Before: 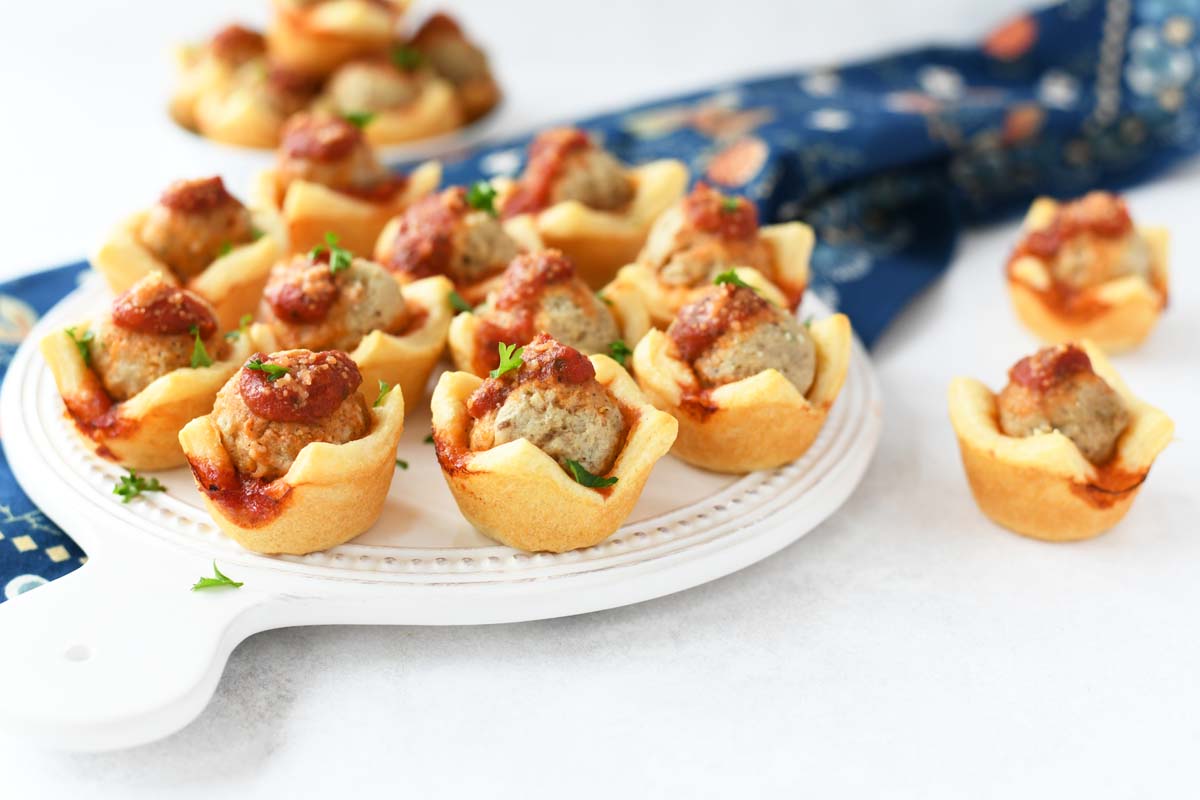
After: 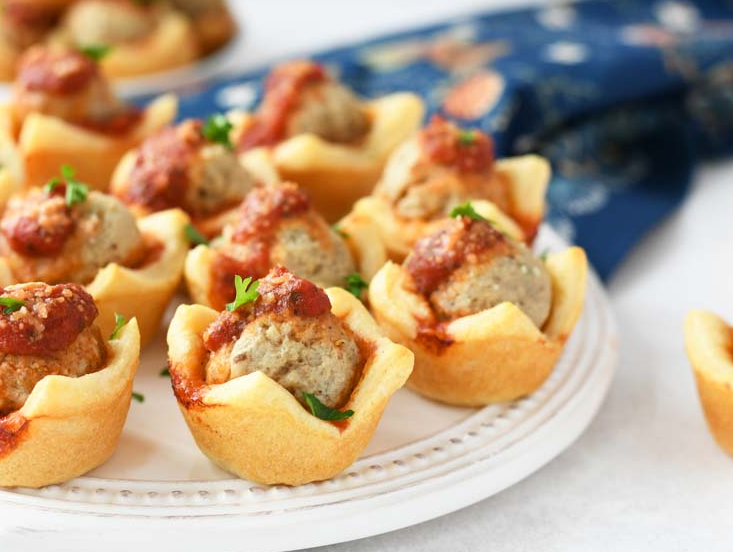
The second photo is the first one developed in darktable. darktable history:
crop: left 22.002%, top 8.418%, right 16.901%, bottom 22.531%
